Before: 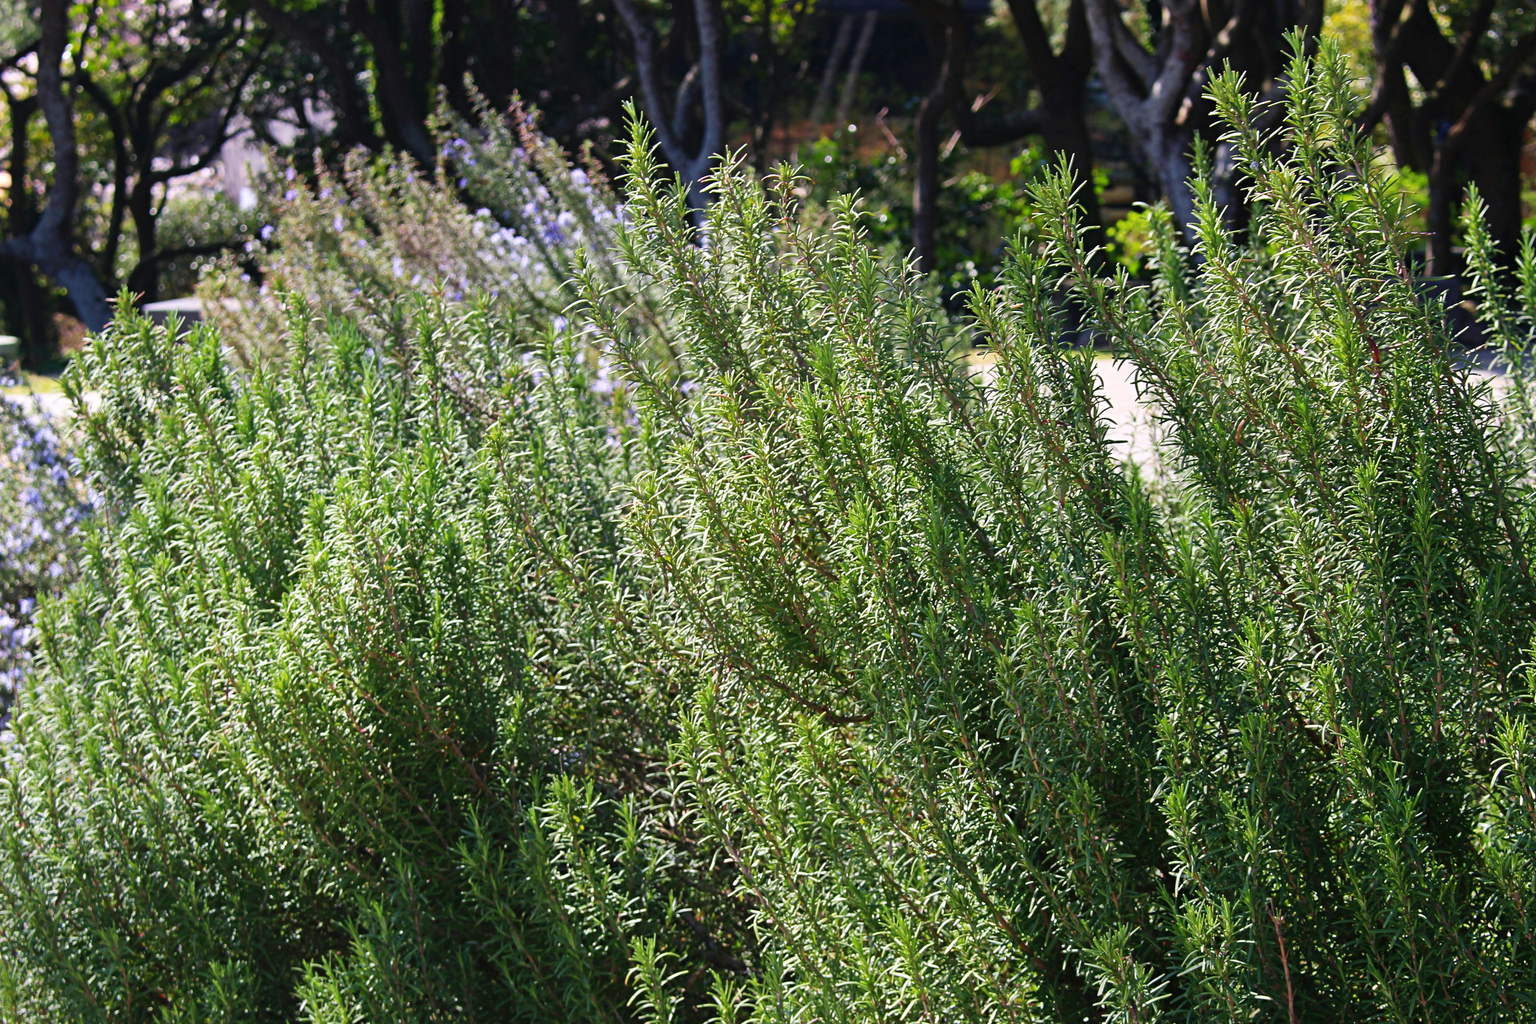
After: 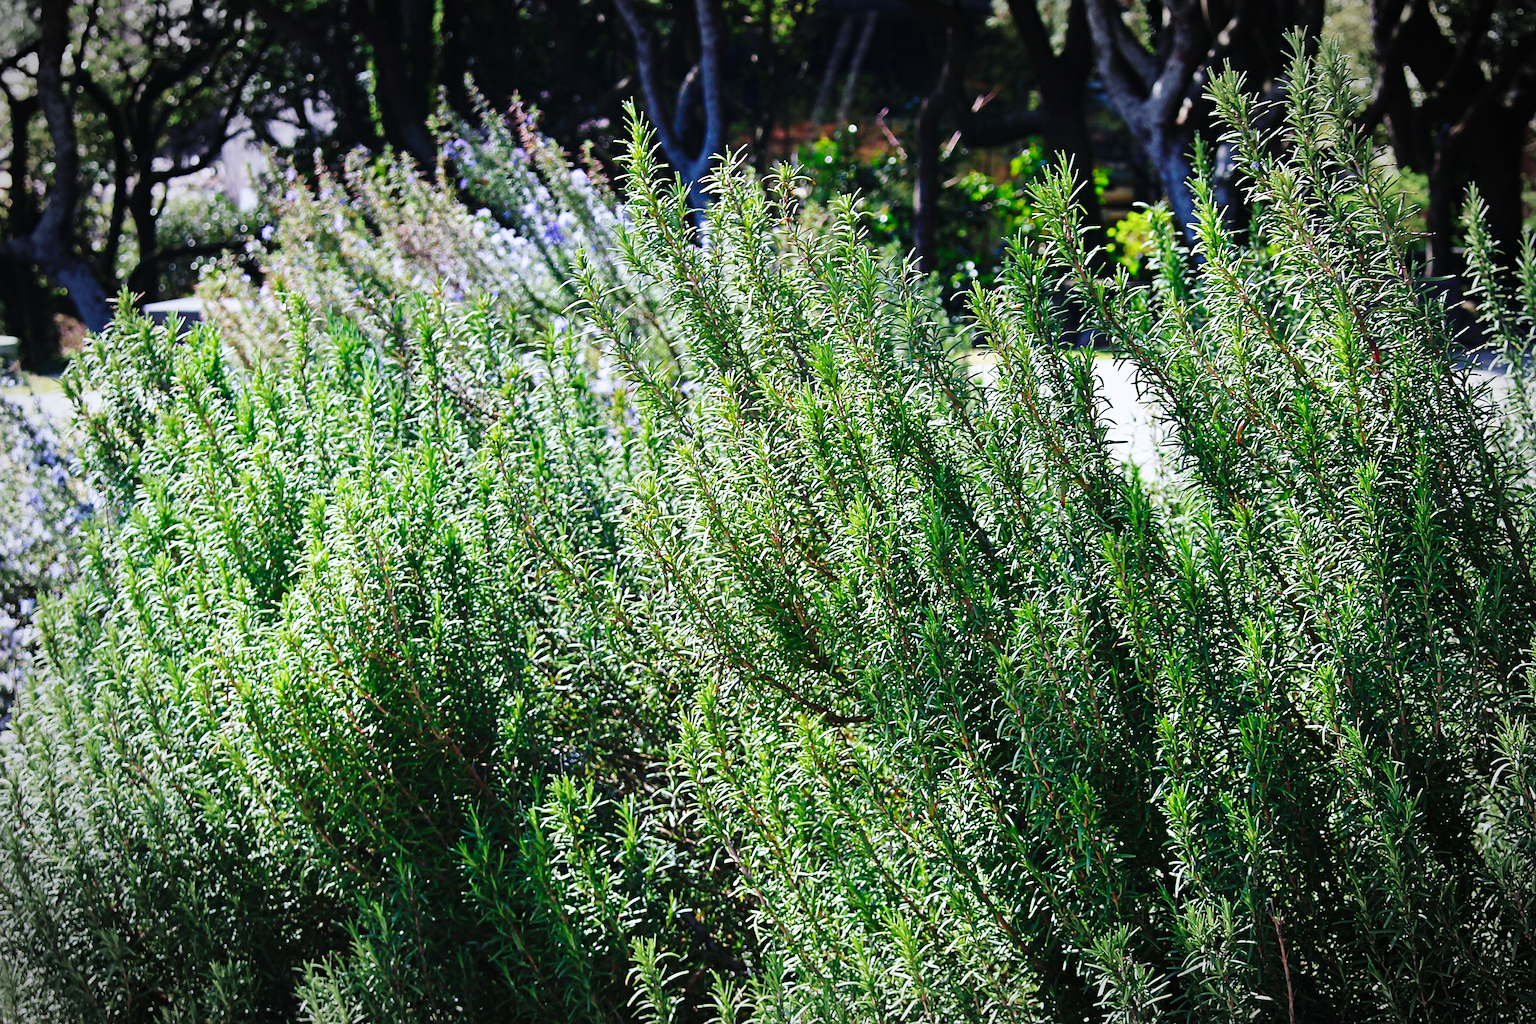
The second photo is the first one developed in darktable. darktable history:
base curve: curves: ch0 [(0, 0) (0.036, 0.025) (0.121, 0.166) (0.206, 0.329) (0.605, 0.79) (1, 1)], preserve colors none
color calibration: illuminant custom, x 0.368, y 0.373, temperature 4330.32 K
sharpen: on, module defaults
vignetting: fall-off start 79.43%, saturation -0.649, width/height ratio 1.327, unbound false
